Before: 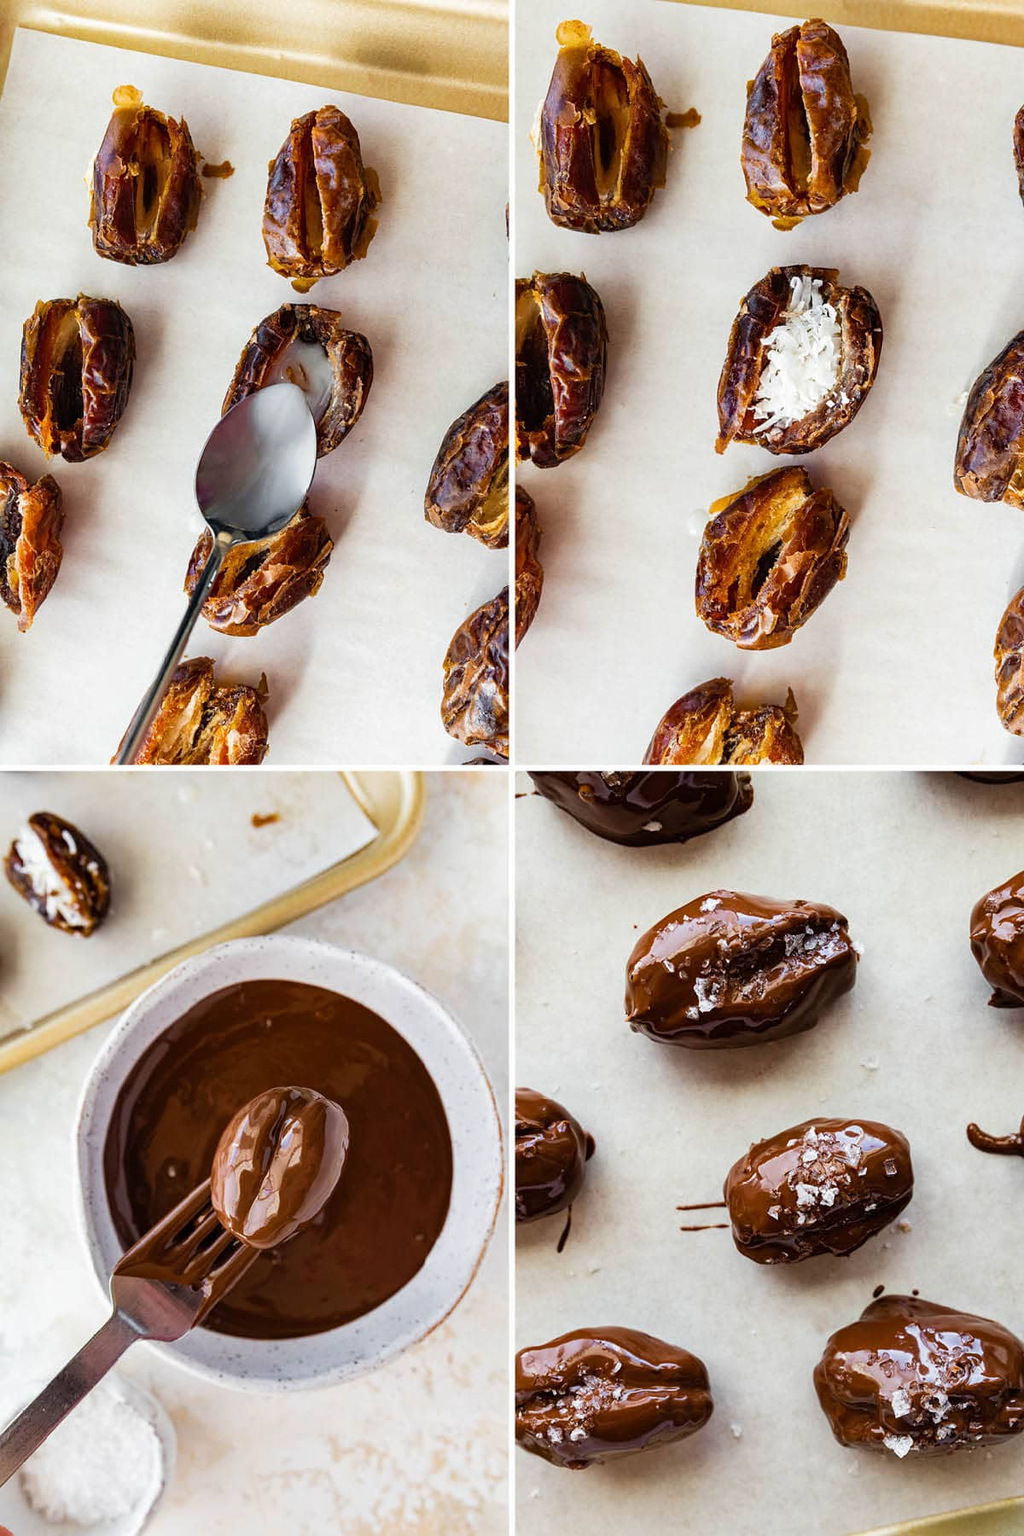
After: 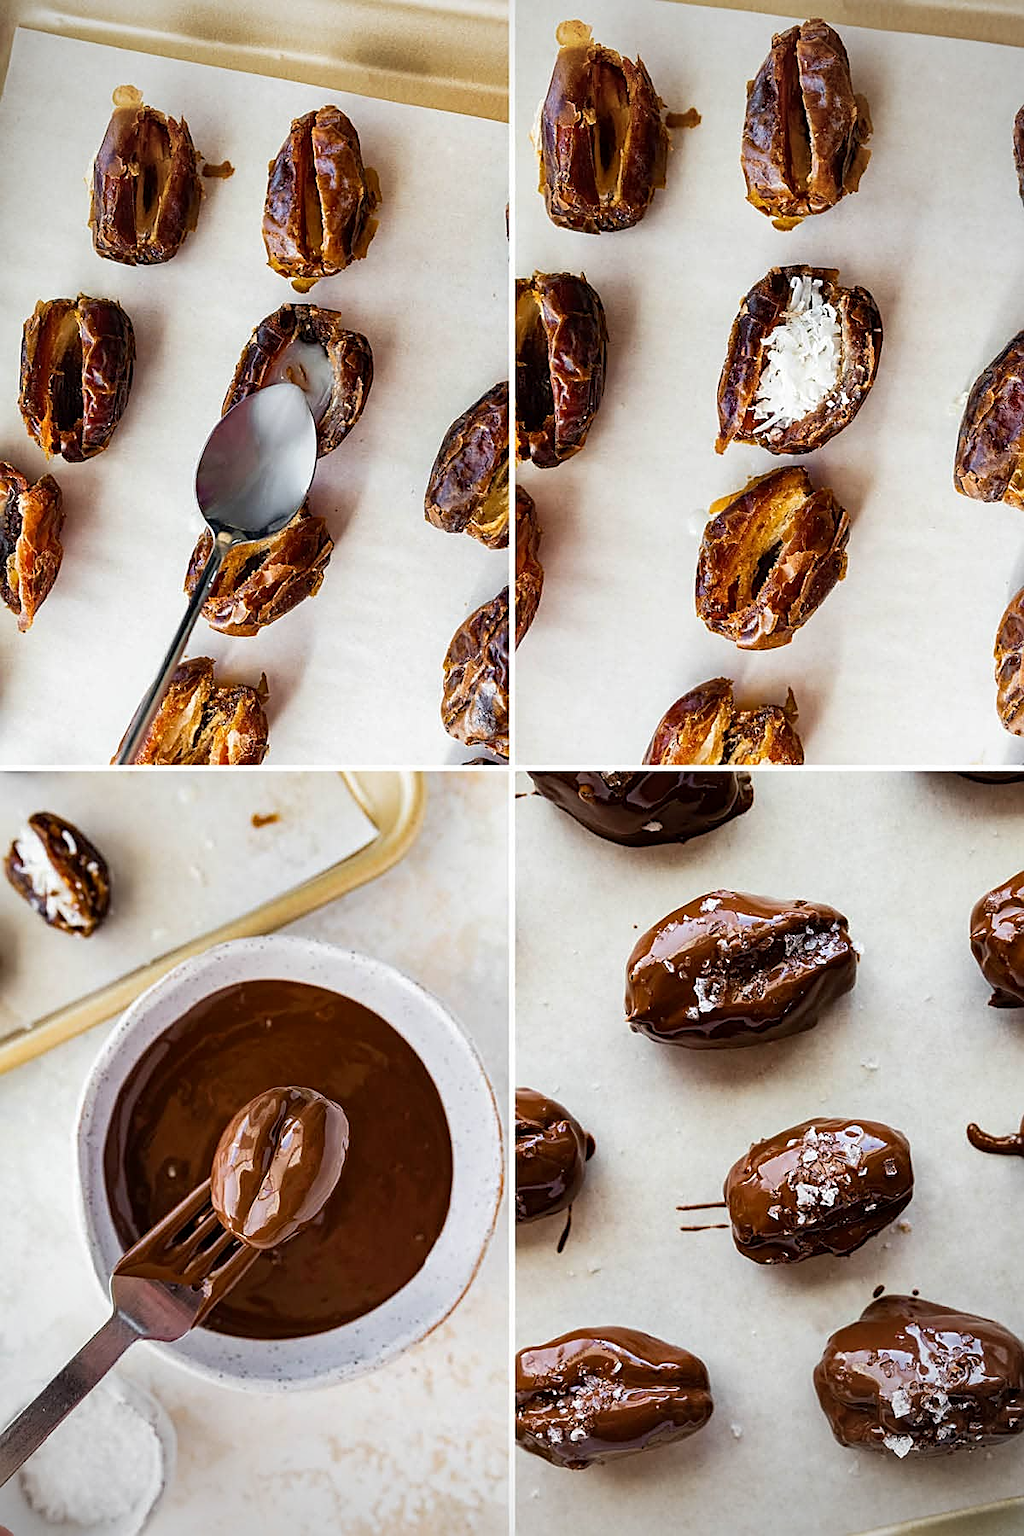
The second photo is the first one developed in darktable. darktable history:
sharpen: on, module defaults
vignetting: on, module defaults
exposure: black level correction 0.001, compensate highlight preservation false
